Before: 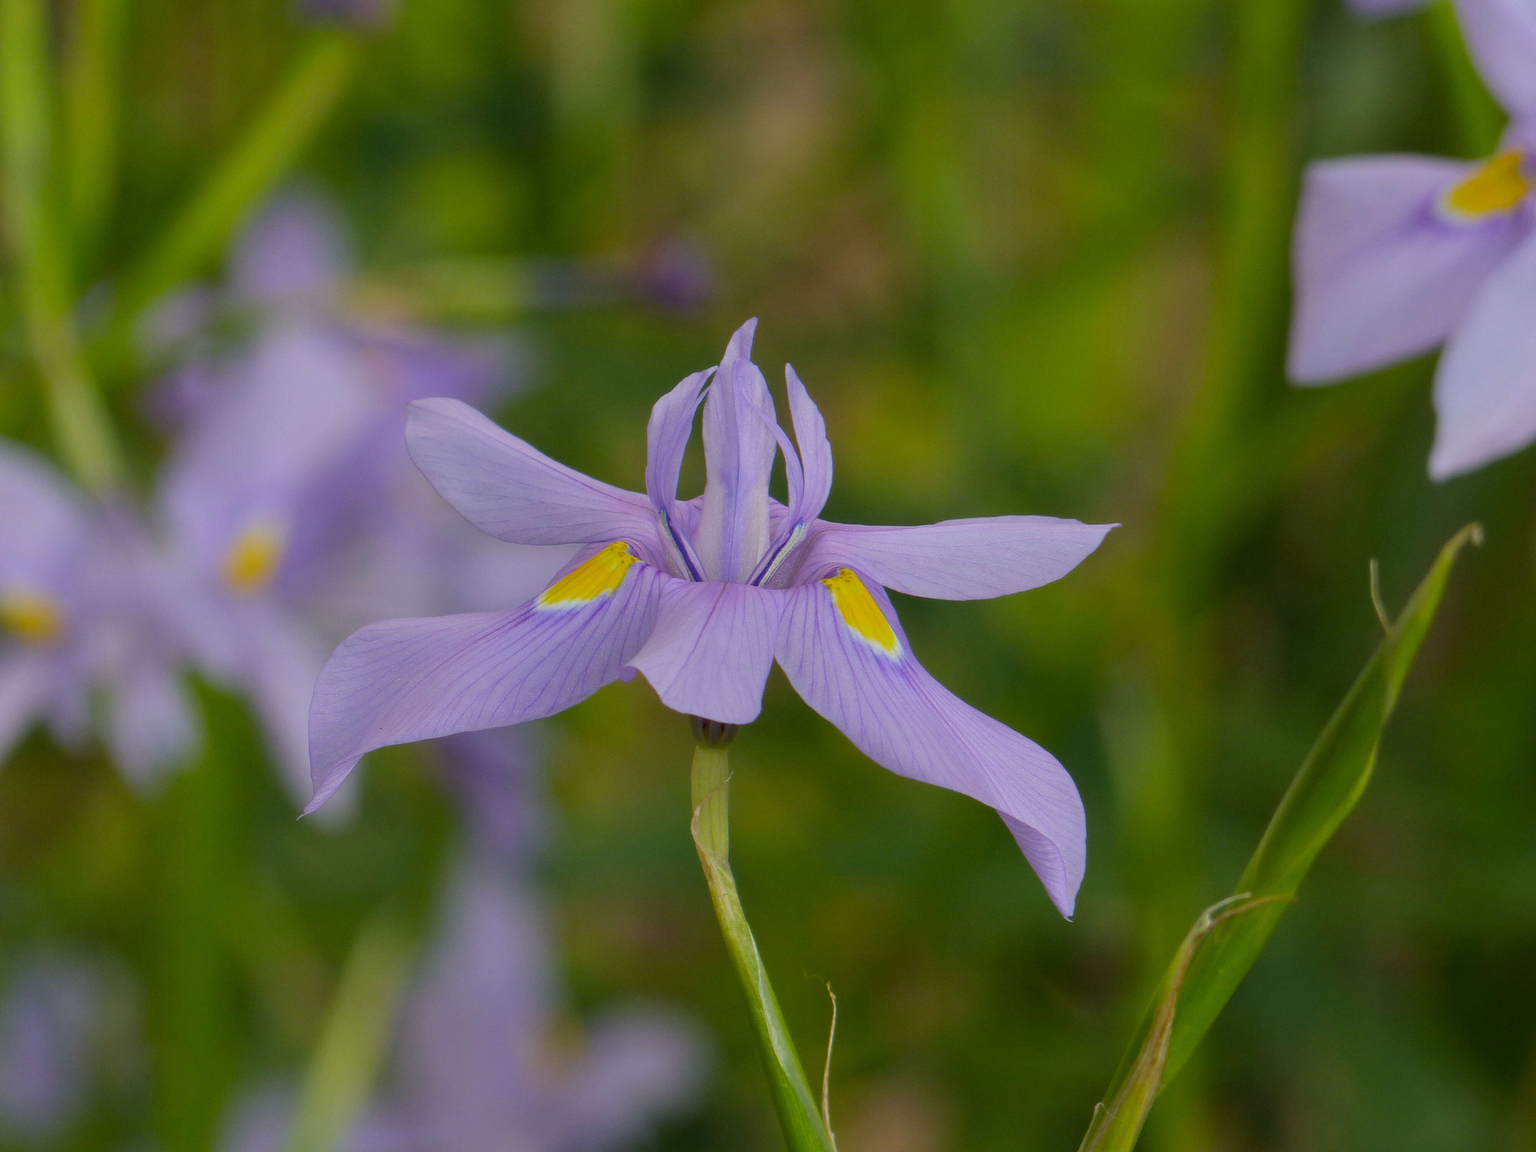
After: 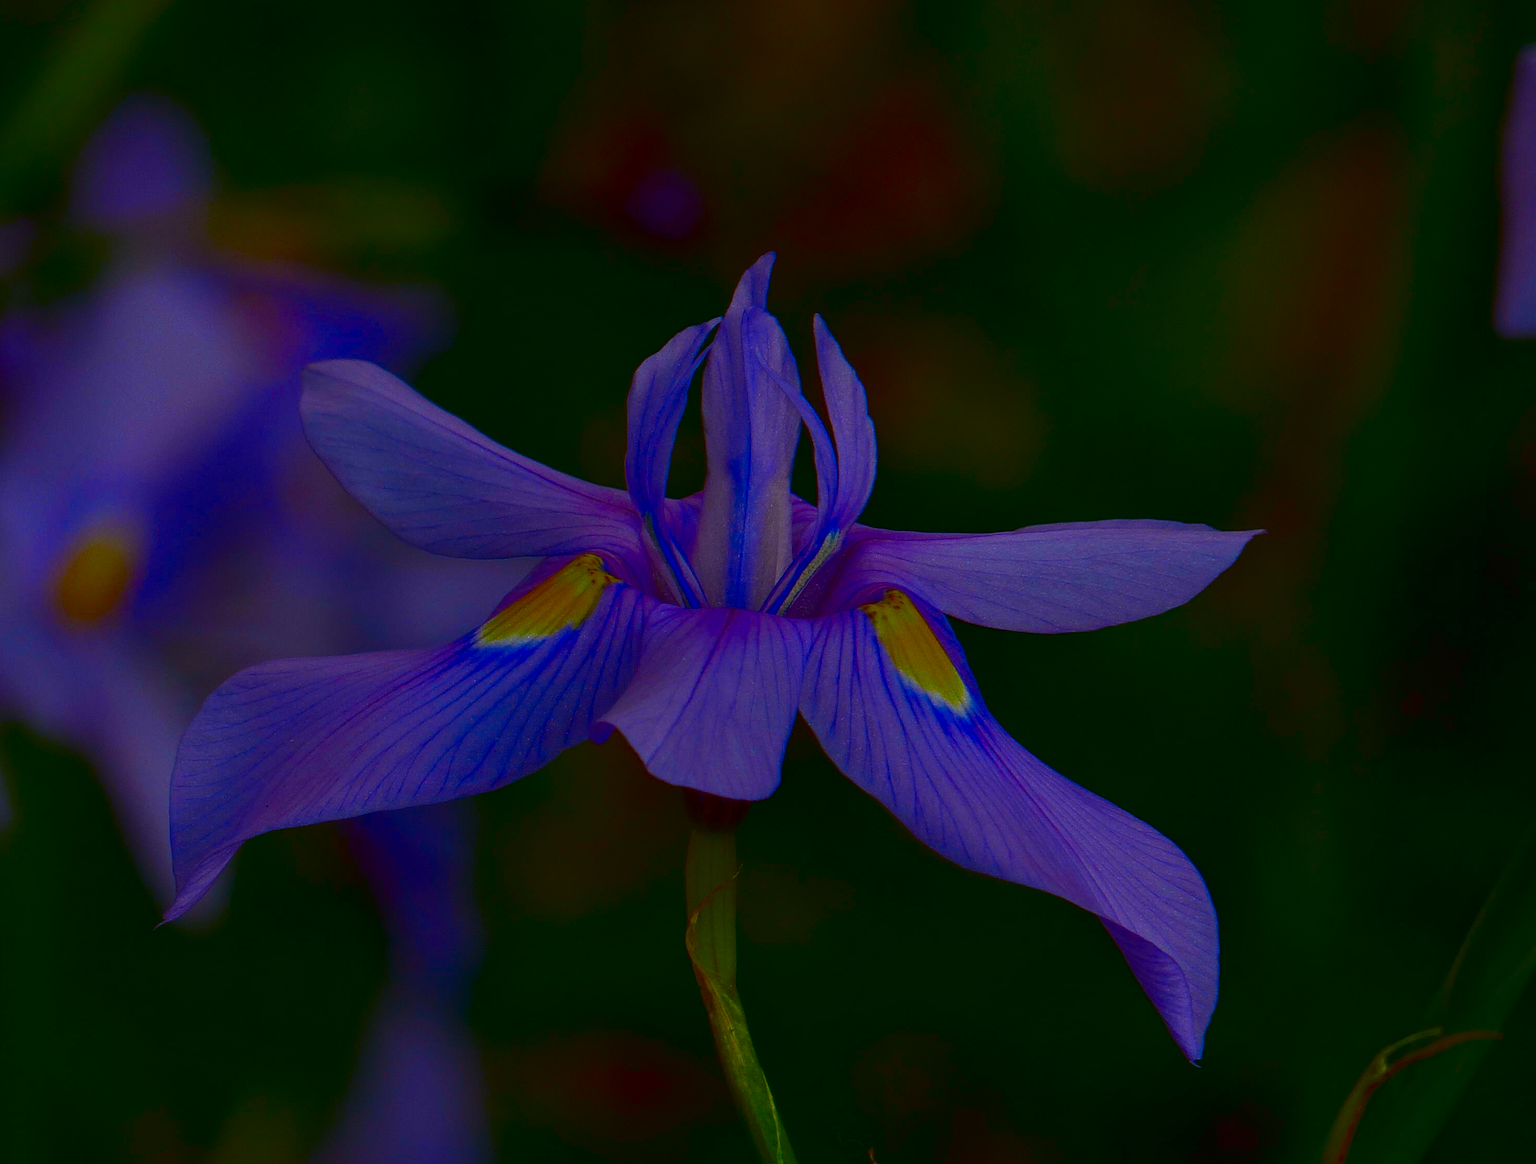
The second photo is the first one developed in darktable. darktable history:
color zones: curves: ch0 [(0.068, 0.464) (0.25, 0.5) (0.48, 0.508) (0.75, 0.536) (0.886, 0.476) (0.967, 0.456)]; ch1 [(0.066, 0.456) (0.25, 0.5) (0.616, 0.508) (0.746, 0.56) (0.934, 0.444)]
crop and rotate: left 11.932%, top 11.408%, right 13.969%, bottom 13.66%
contrast brightness saturation: brightness -0.995, saturation 0.997
